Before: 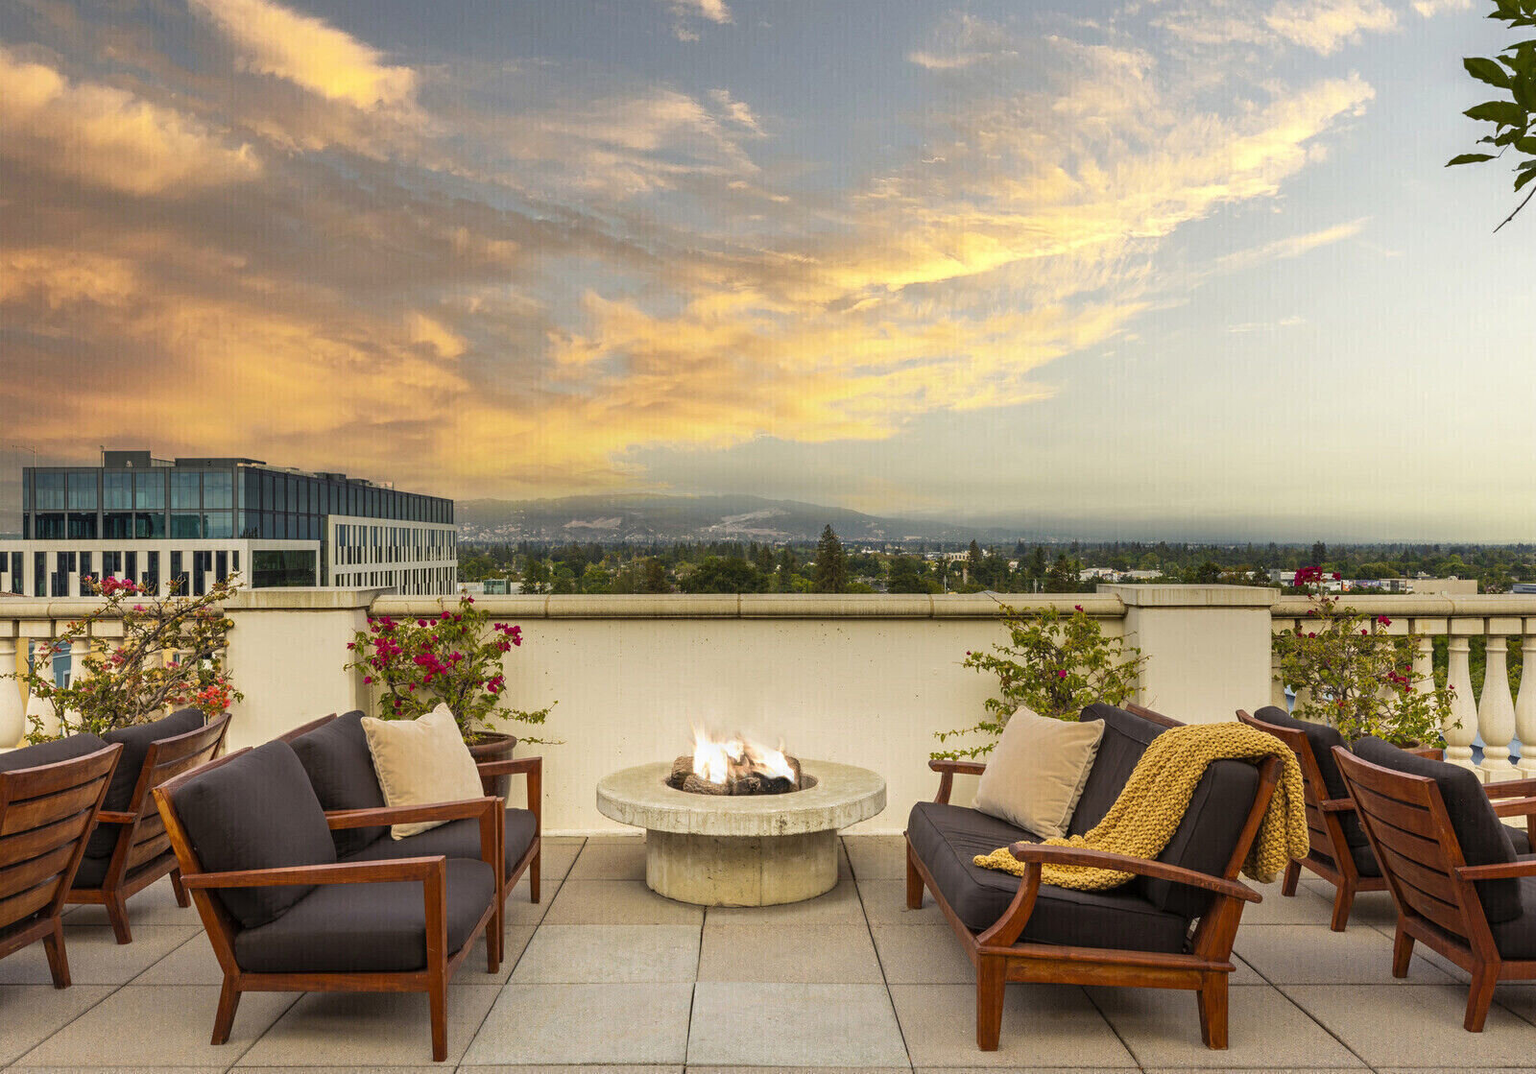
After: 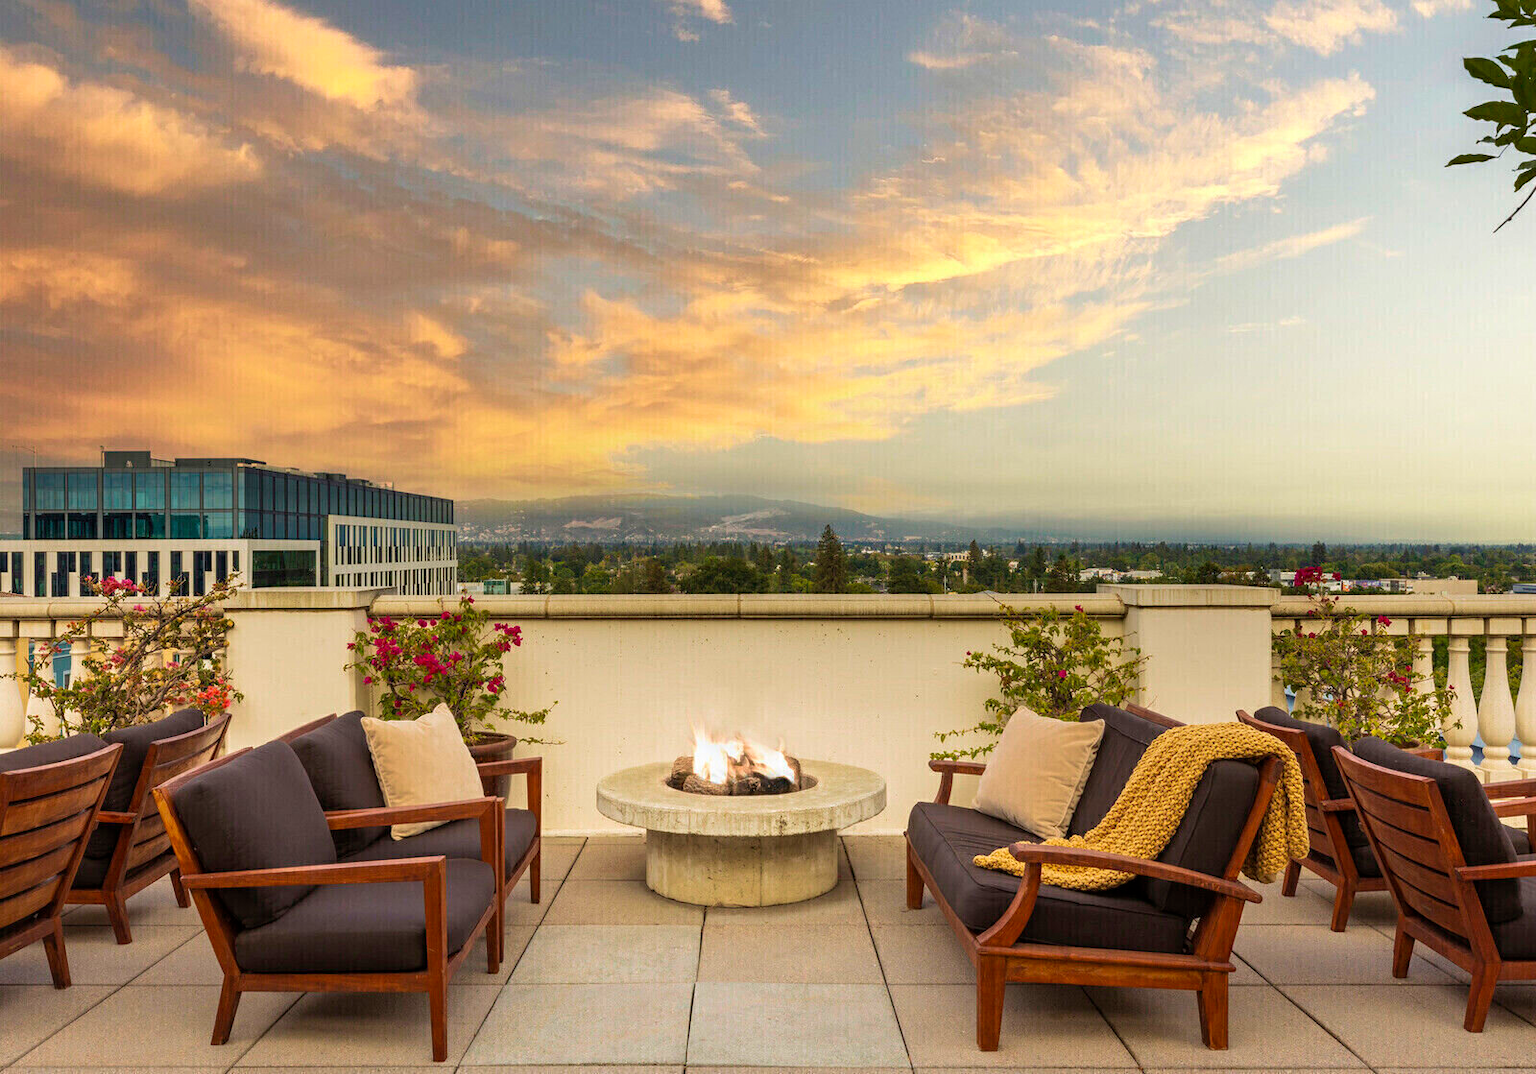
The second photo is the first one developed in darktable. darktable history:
velvia: on, module defaults
color zones: mix -62.47%
